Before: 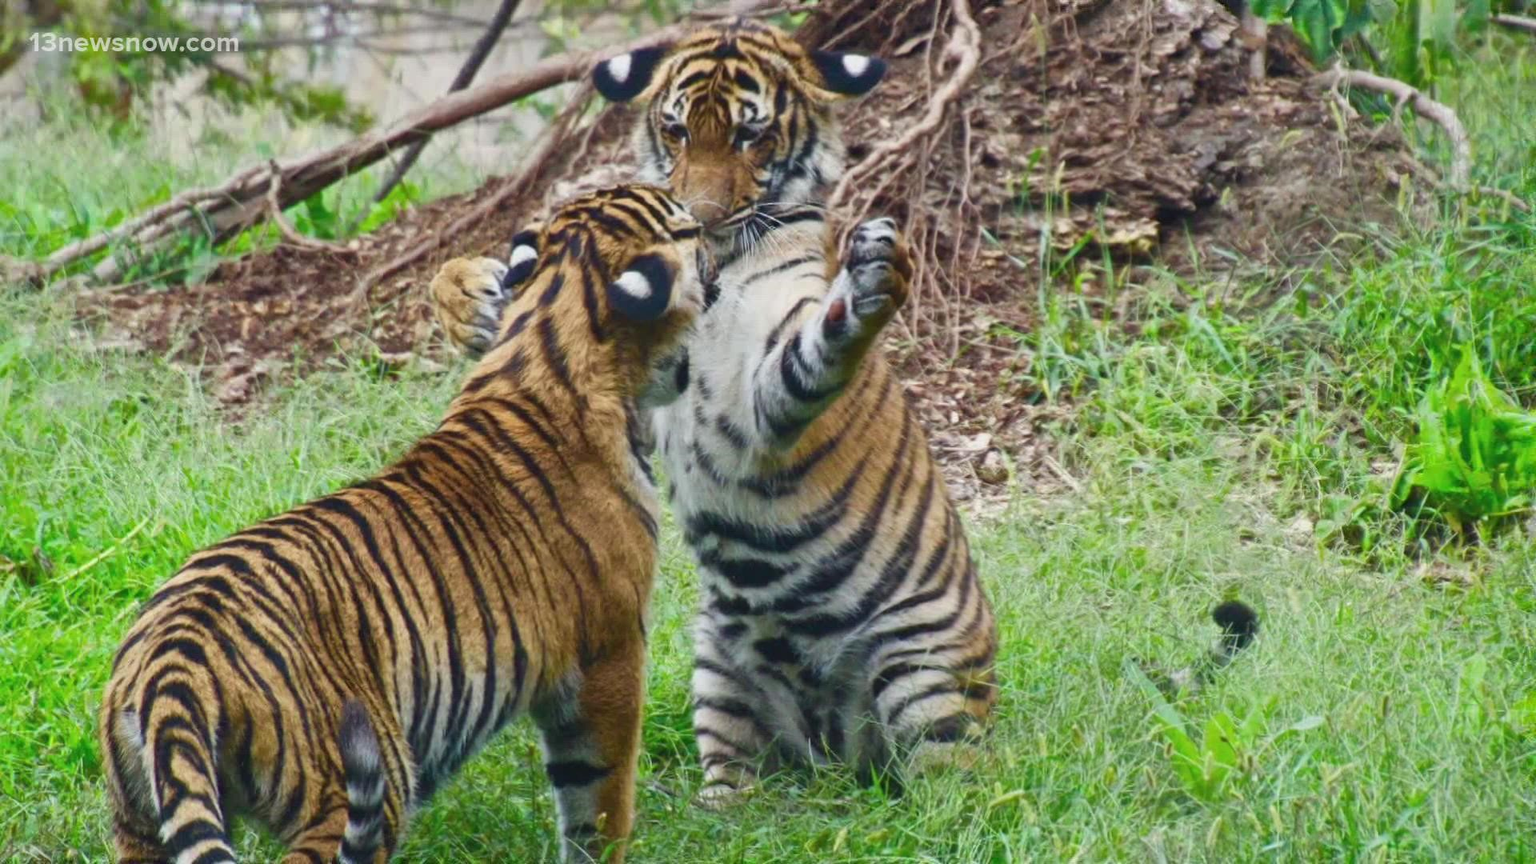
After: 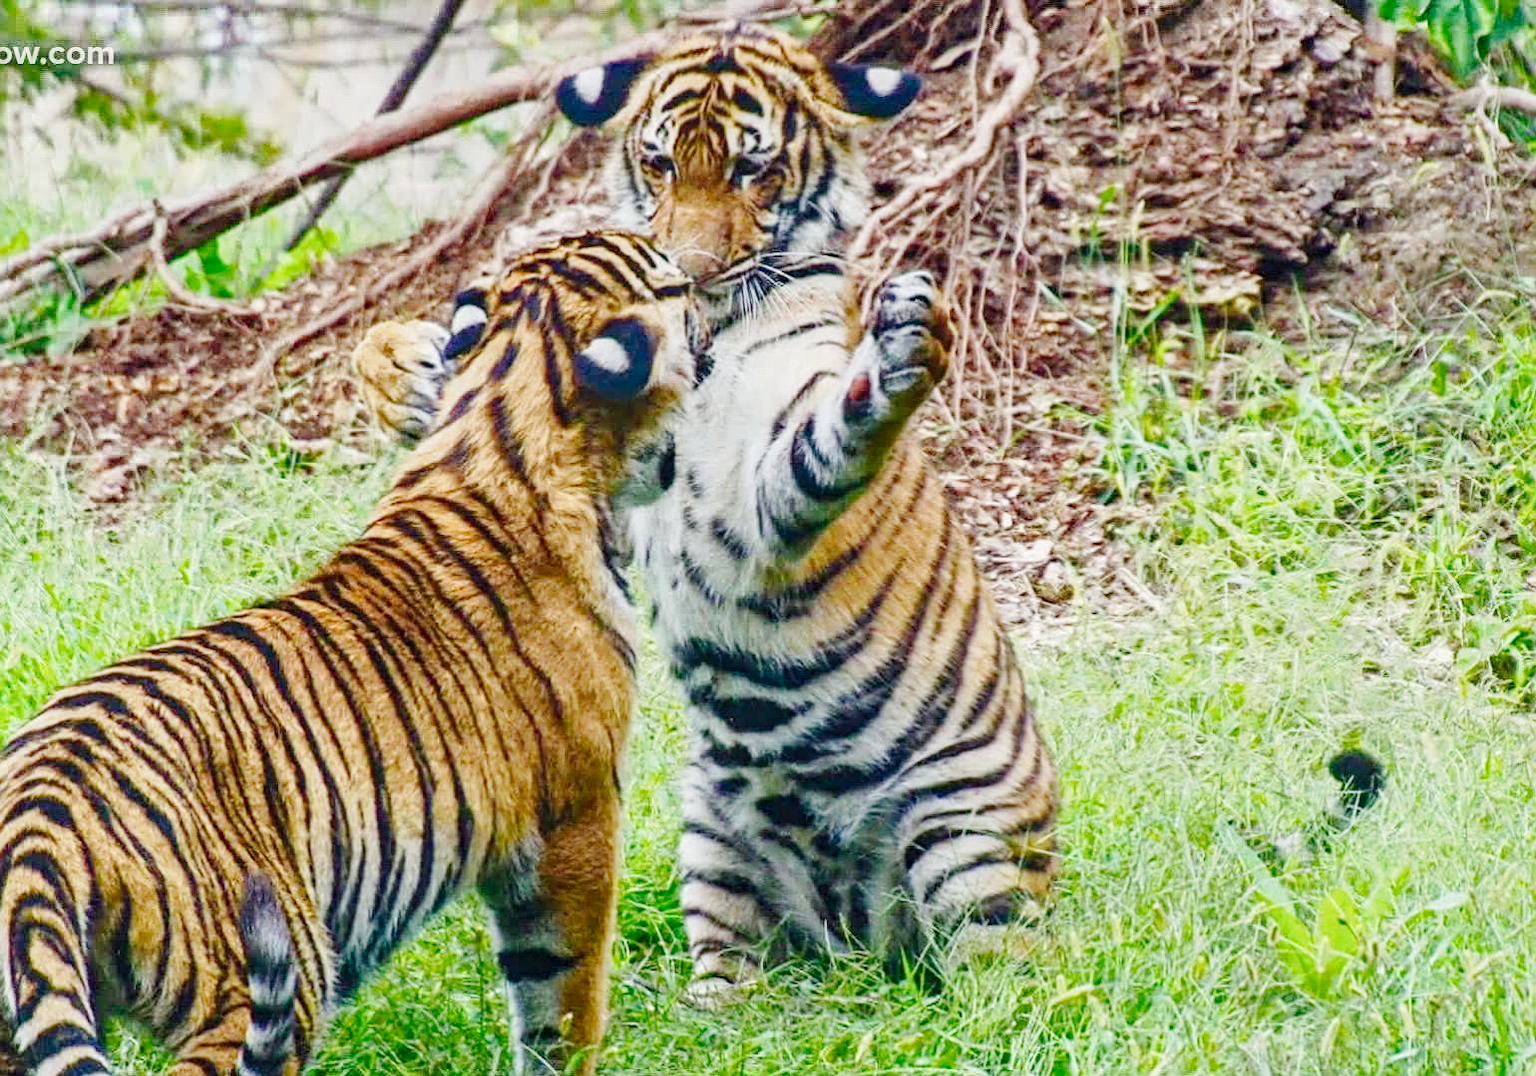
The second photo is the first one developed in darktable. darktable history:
crop and rotate: left 9.586%, right 10.206%
local contrast: on, module defaults
haze removal: adaptive false
sharpen: on, module defaults
shadows and highlights: radius 122.16, shadows 21.49, white point adjustment -9.54, highlights -14.03, soften with gaussian
exposure: black level correction 0, exposure 0.704 EV, compensate highlight preservation false
tone curve: curves: ch0 [(0, 0.014) (0.12, 0.096) (0.386, 0.49) (0.54, 0.684) (0.751, 0.855) (0.89, 0.943) (0.998, 0.989)]; ch1 [(0, 0) (0.133, 0.099) (0.437, 0.41) (0.5, 0.5) (0.517, 0.536) (0.548, 0.575) (0.582, 0.639) (0.627, 0.692) (0.836, 0.868) (1, 1)]; ch2 [(0, 0) (0.374, 0.341) (0.456, 0.443) (0.478, 0.49) (0.501, 0.5) (0.528, 0.538) (0.55, 0.6) (0.572, 0.633) (0.702, 0.775) (1, 1)], preserve colors none
